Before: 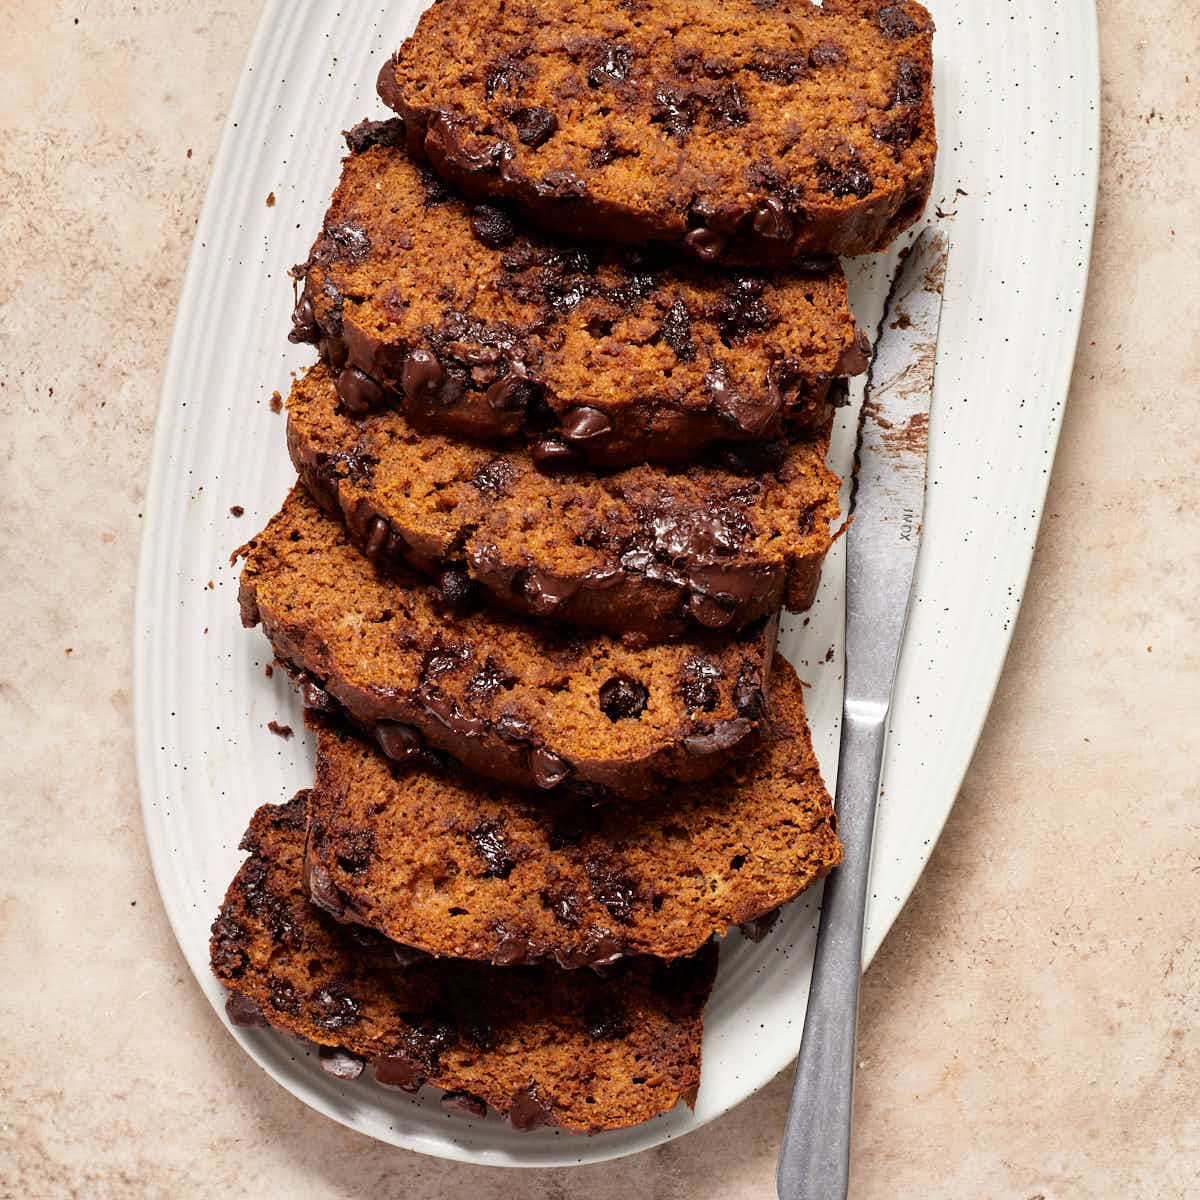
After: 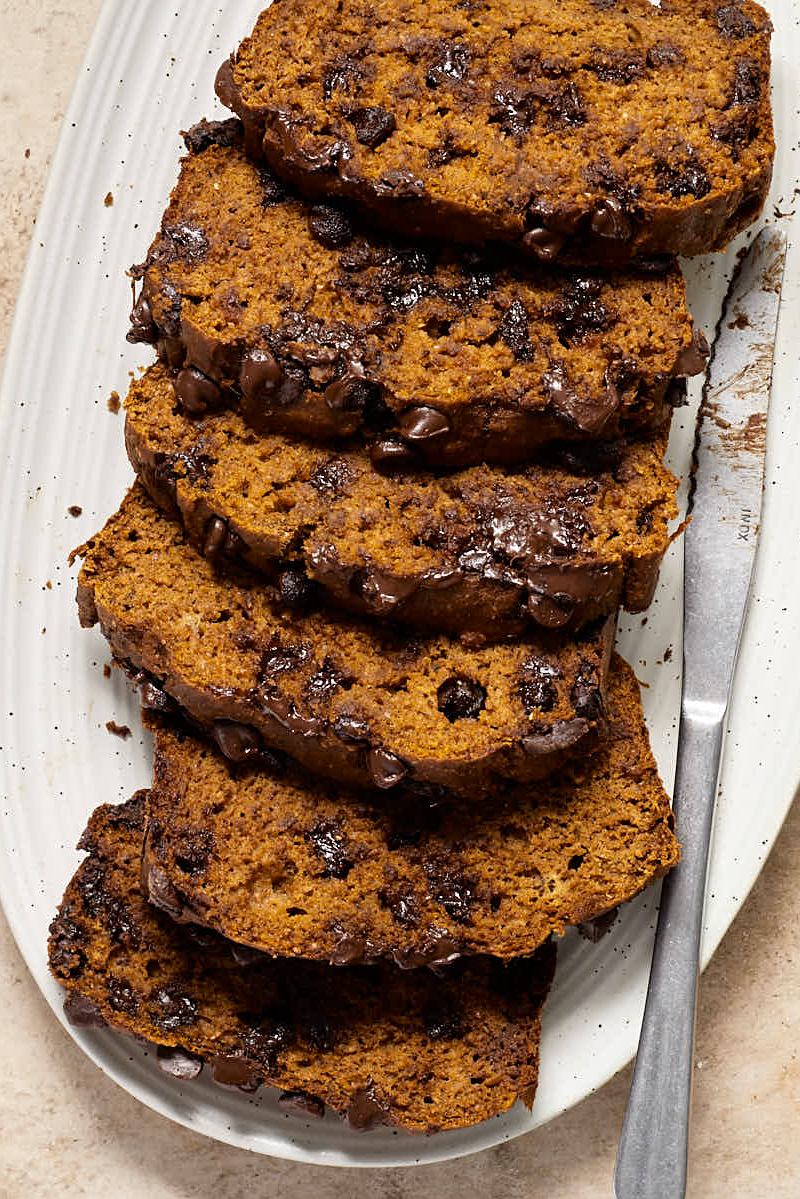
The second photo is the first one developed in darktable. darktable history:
crop and rotate: left 13.537%, right 19.796%
sharpen: amount 0.2
color contrast: green-magenta contrast 0.8, blue-yellow contrast 1.1, unbound 0
